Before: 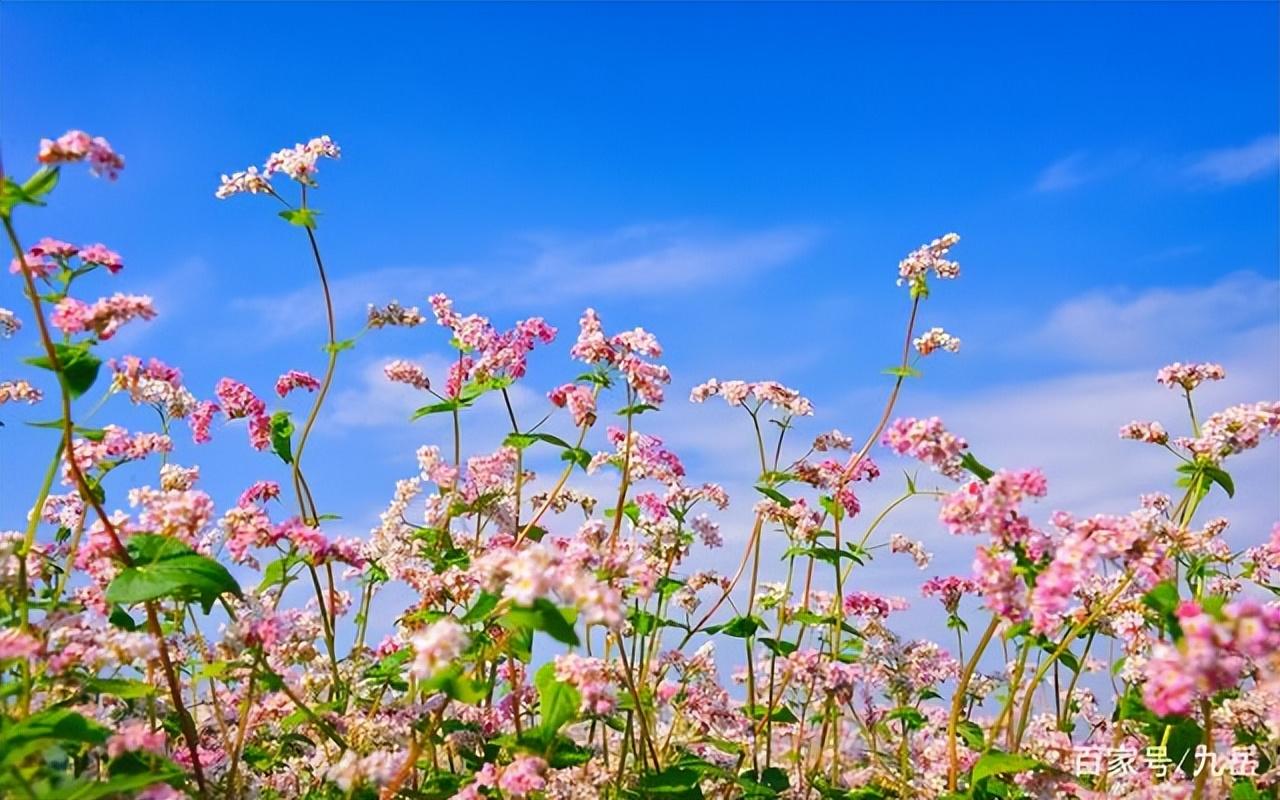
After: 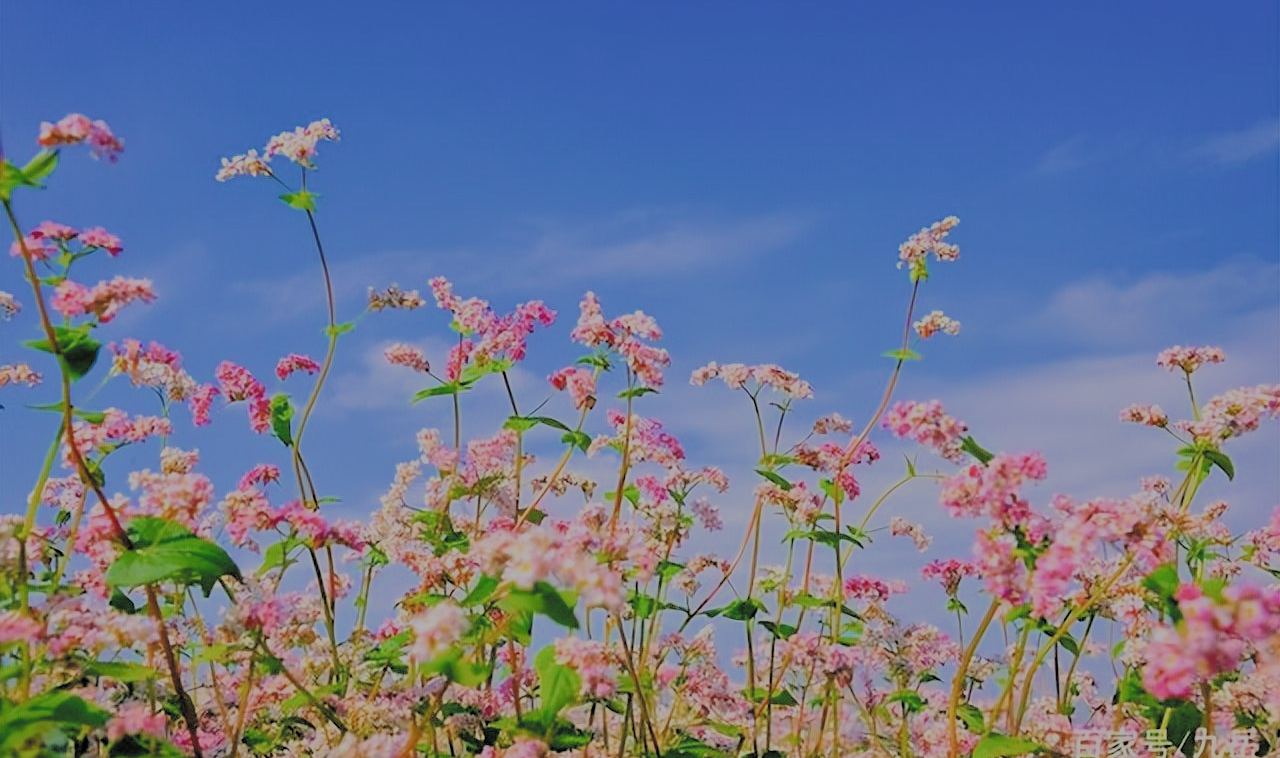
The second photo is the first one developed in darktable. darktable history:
tone equalizer: edges refinement/feathering 500, mask exposure compensation -1.57 EV, preserve details no
filmic rgb: black relative exposure -4.43 EV, white relative exposure 6.59 EV, hardness 1.9, contrast 0.516, color science v4 (2020)
crop and rotate: top 2.141%, bottom 3.055%
